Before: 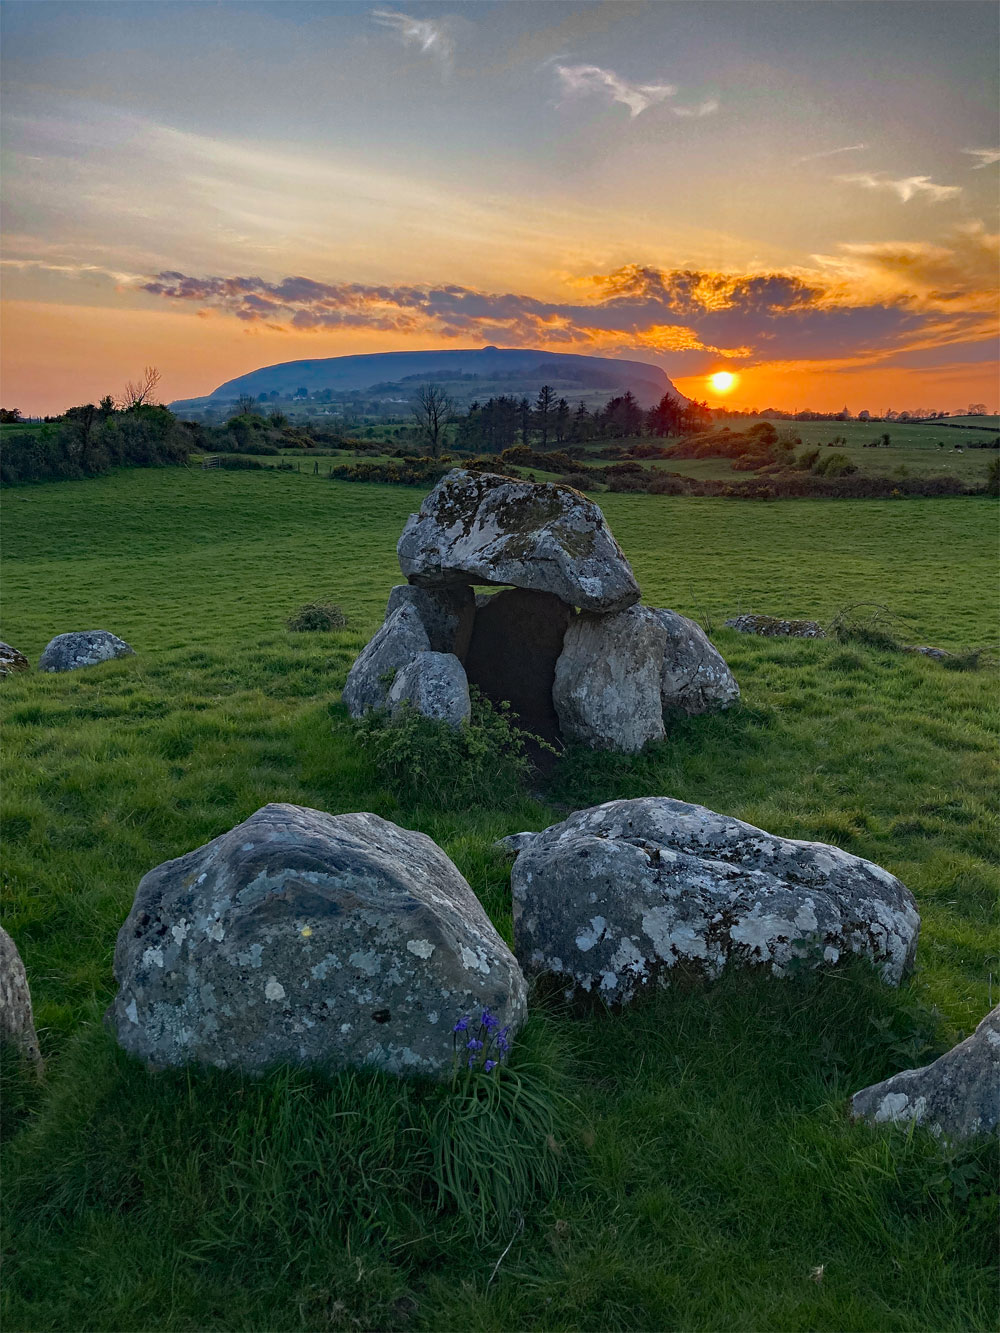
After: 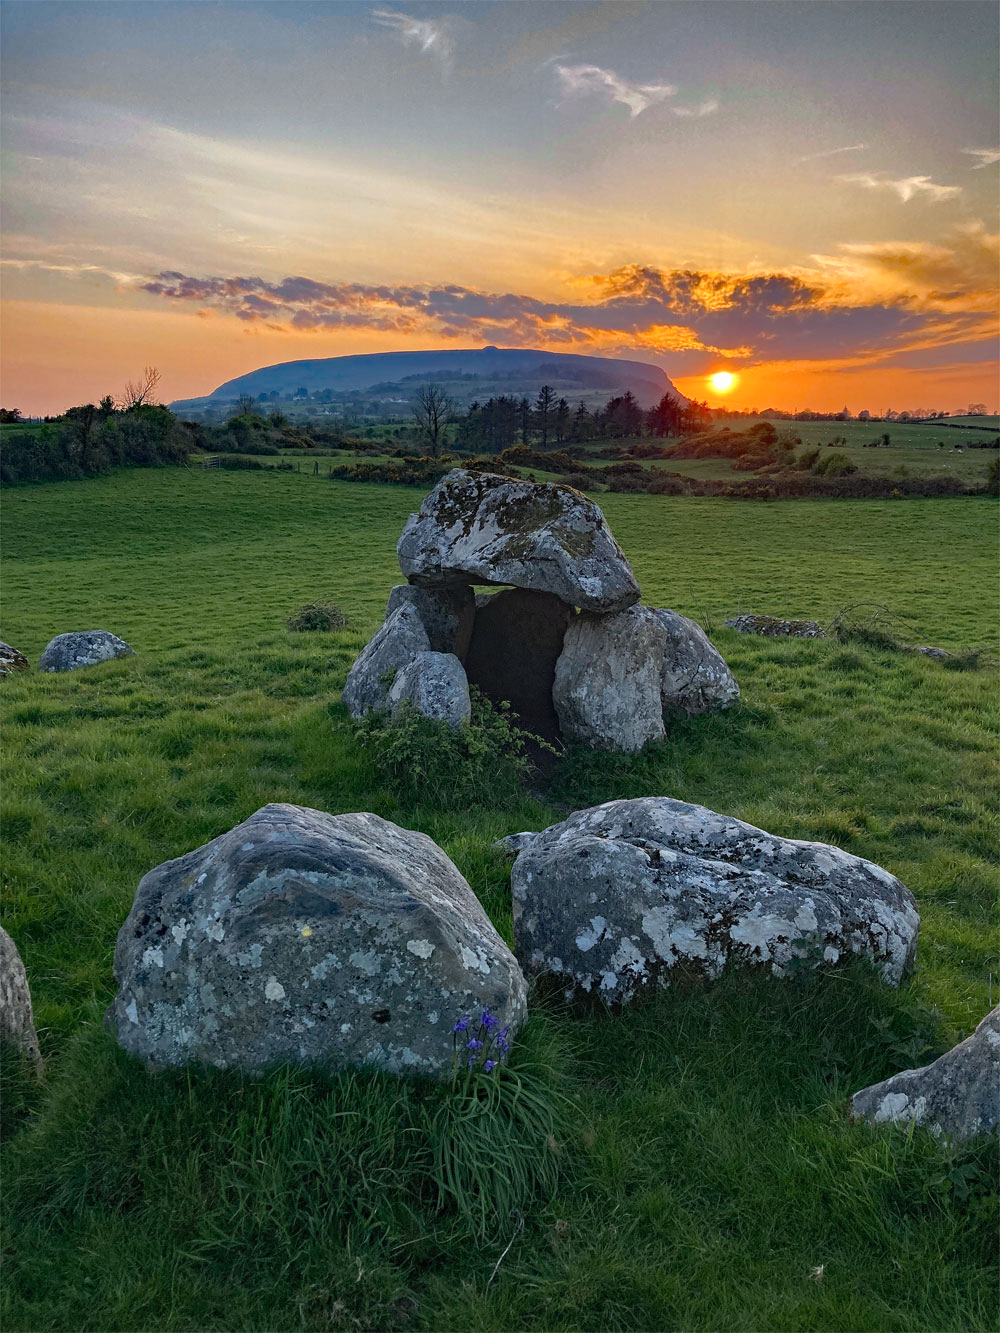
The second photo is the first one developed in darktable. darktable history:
shadows and highlights: radius 174.04, shadows 27.21, white point adjustment 3.19, highlights -68.37, soften with gaussian
